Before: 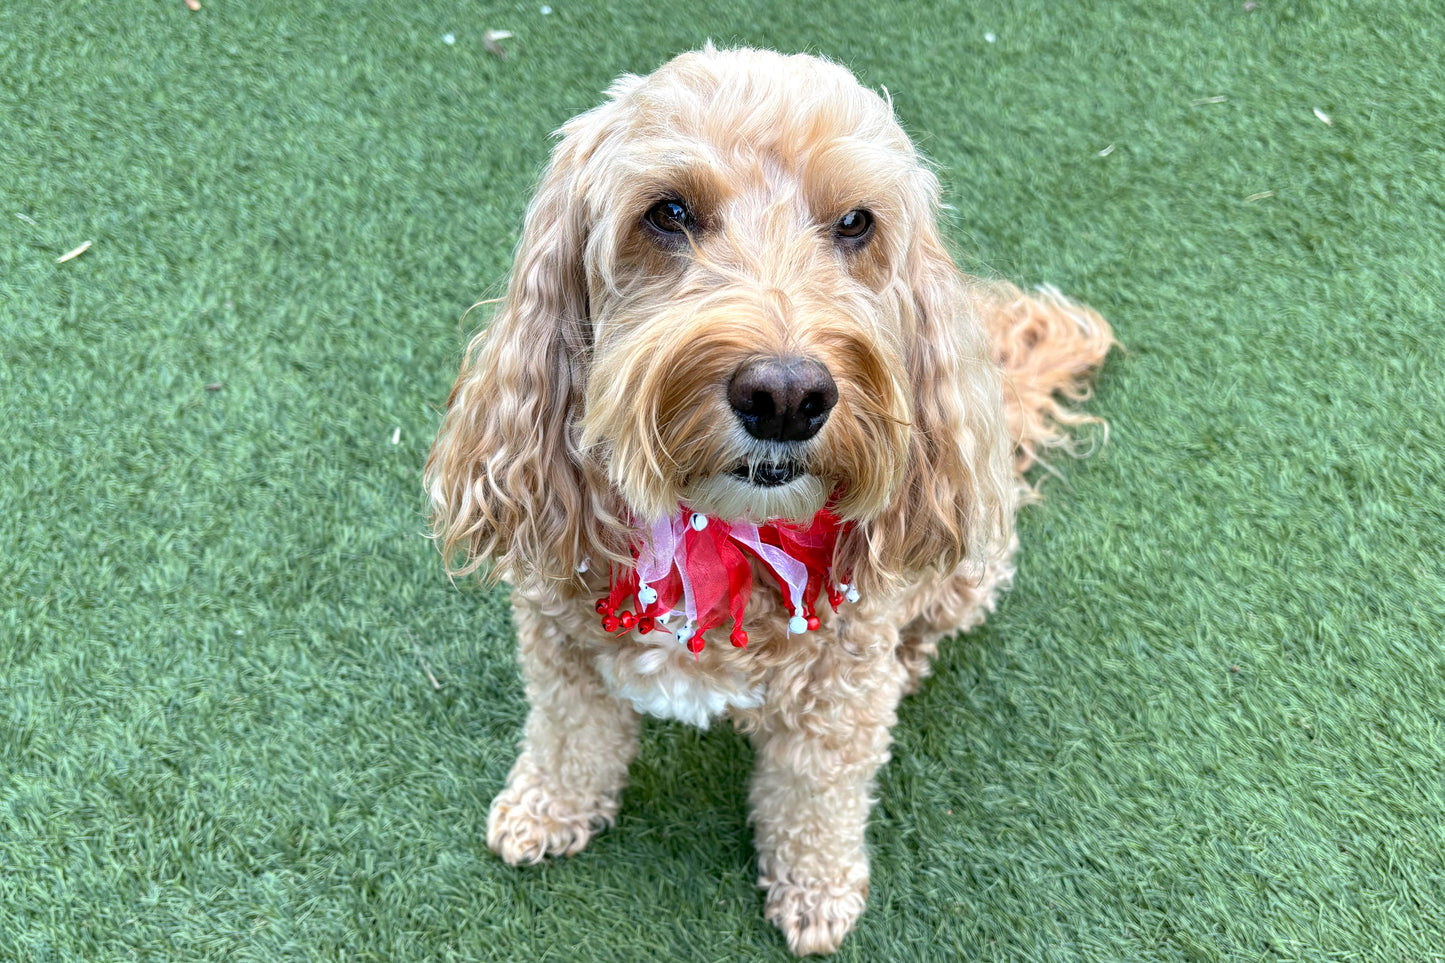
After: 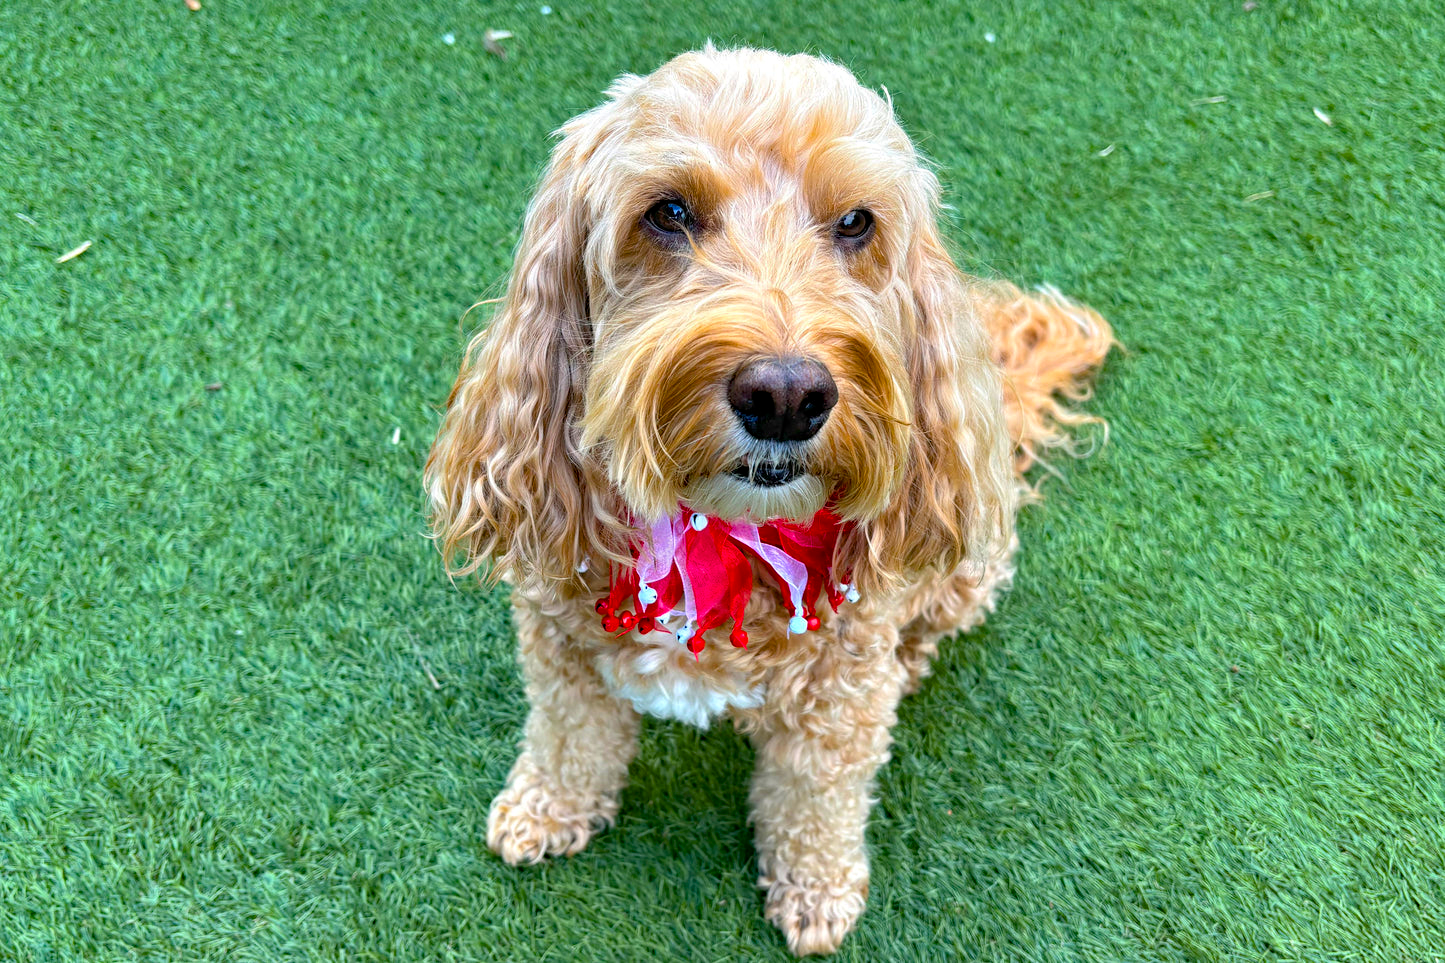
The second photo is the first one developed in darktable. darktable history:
haze removal: on, module defaults
color balance rgb: linear chroma grading › global chroma 15%, perceptual saturation grading › global saturation 30%
